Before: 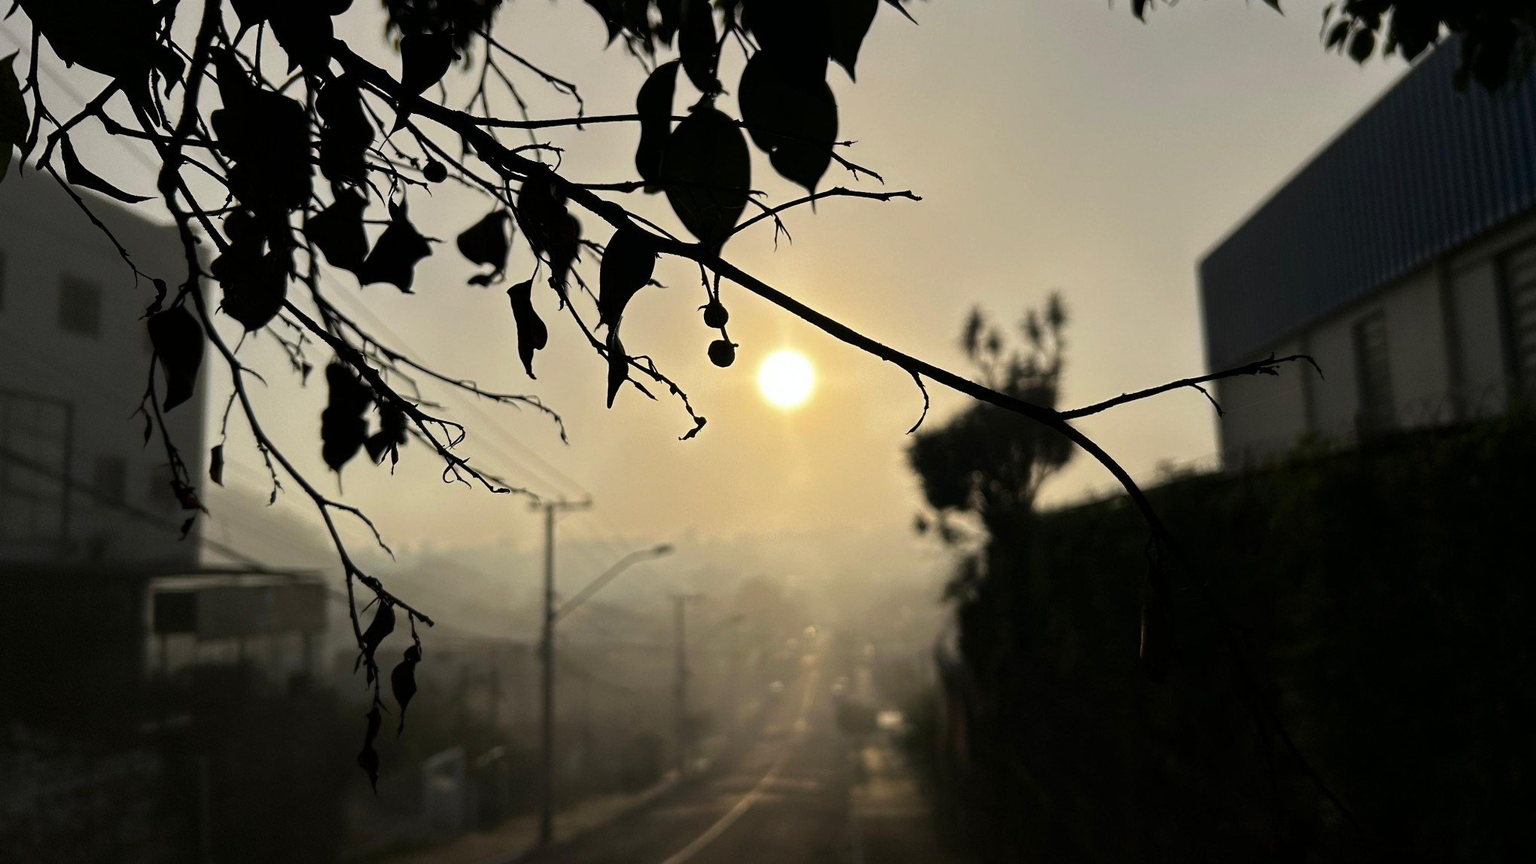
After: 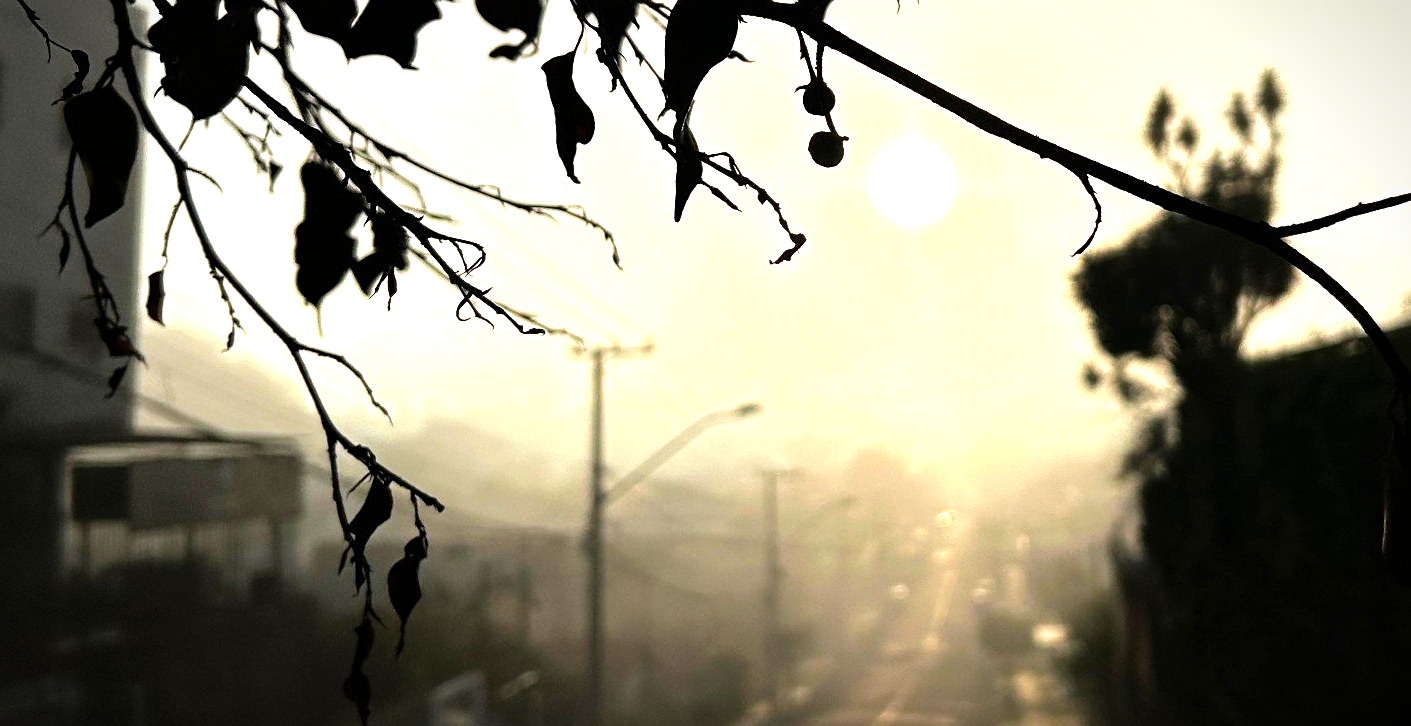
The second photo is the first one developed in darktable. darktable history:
sharpen: amount 0.215
shadows and highlights: radius 336.93, shadows 28.09, soften with gaussian
crop: left 6.5%, top 27.949%, right 24.286%, bottom 8.731%
tone equalizer: -8 EV -0.753 EV, -7 EV -0.675 EV, -6 EV -0.612 EV, -5 EV -0.415 EV, -3 EV 0.368 EV, -2 EV 0.6 EV, -1 EV 0.691 EV, +0 EV 0.765 EV
vignetting: fall-off start 99.34%, width/height ratio 1.303, unbound false
velvia: strength 15.32%
exposure: exposure 0.753 EV, compensate exposure bias true, compensate highlight preservation false
